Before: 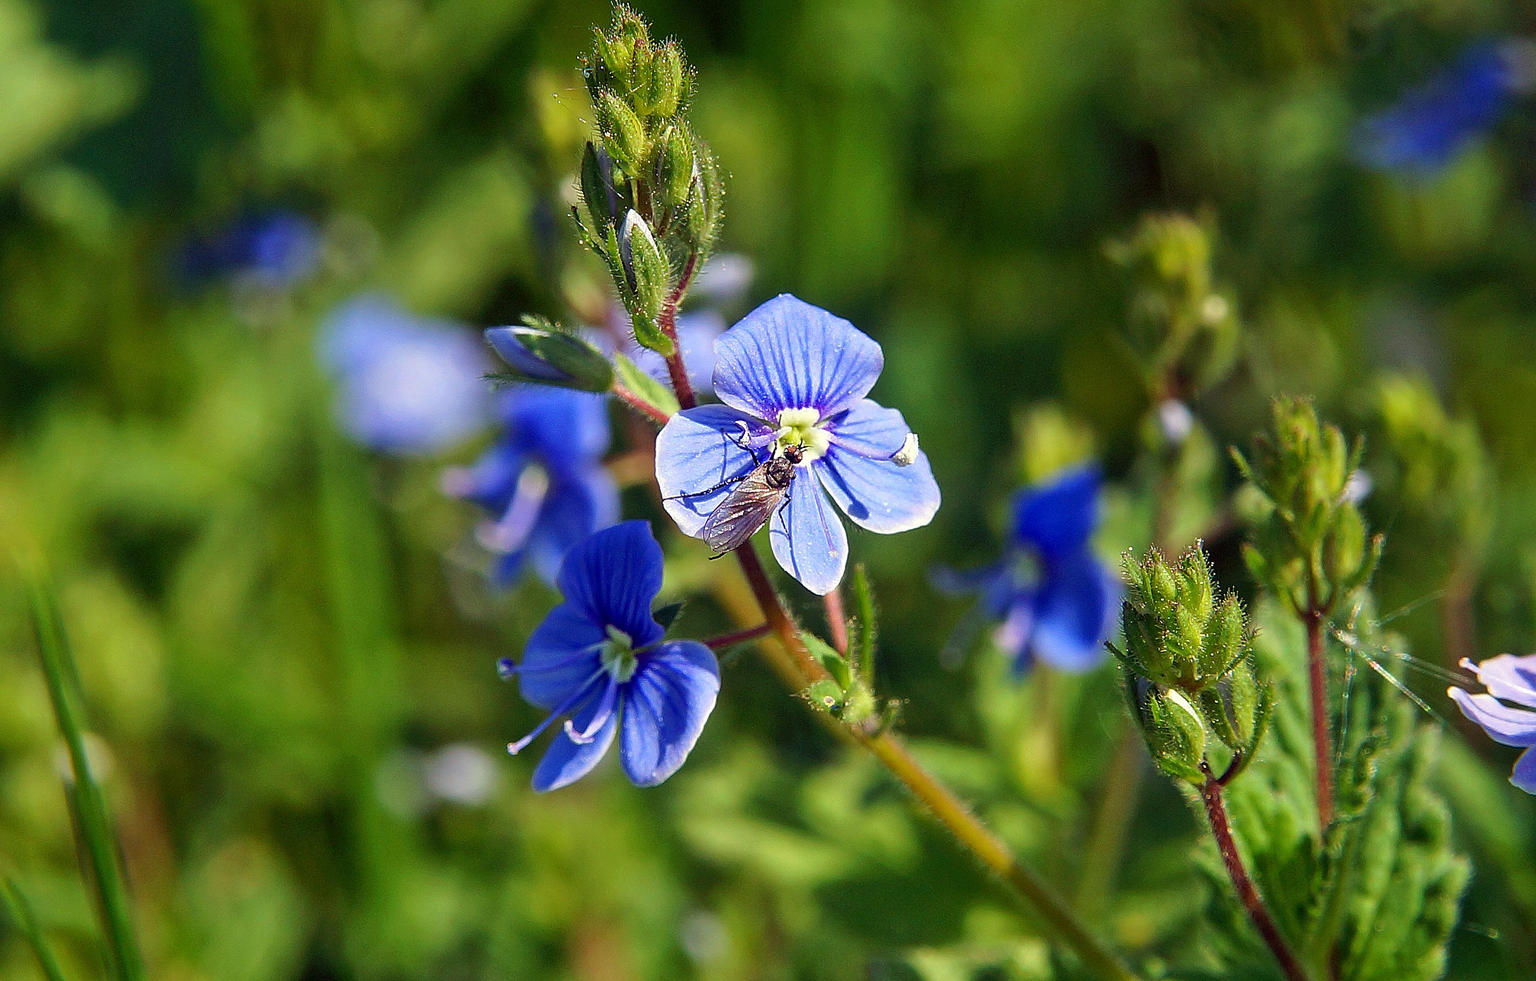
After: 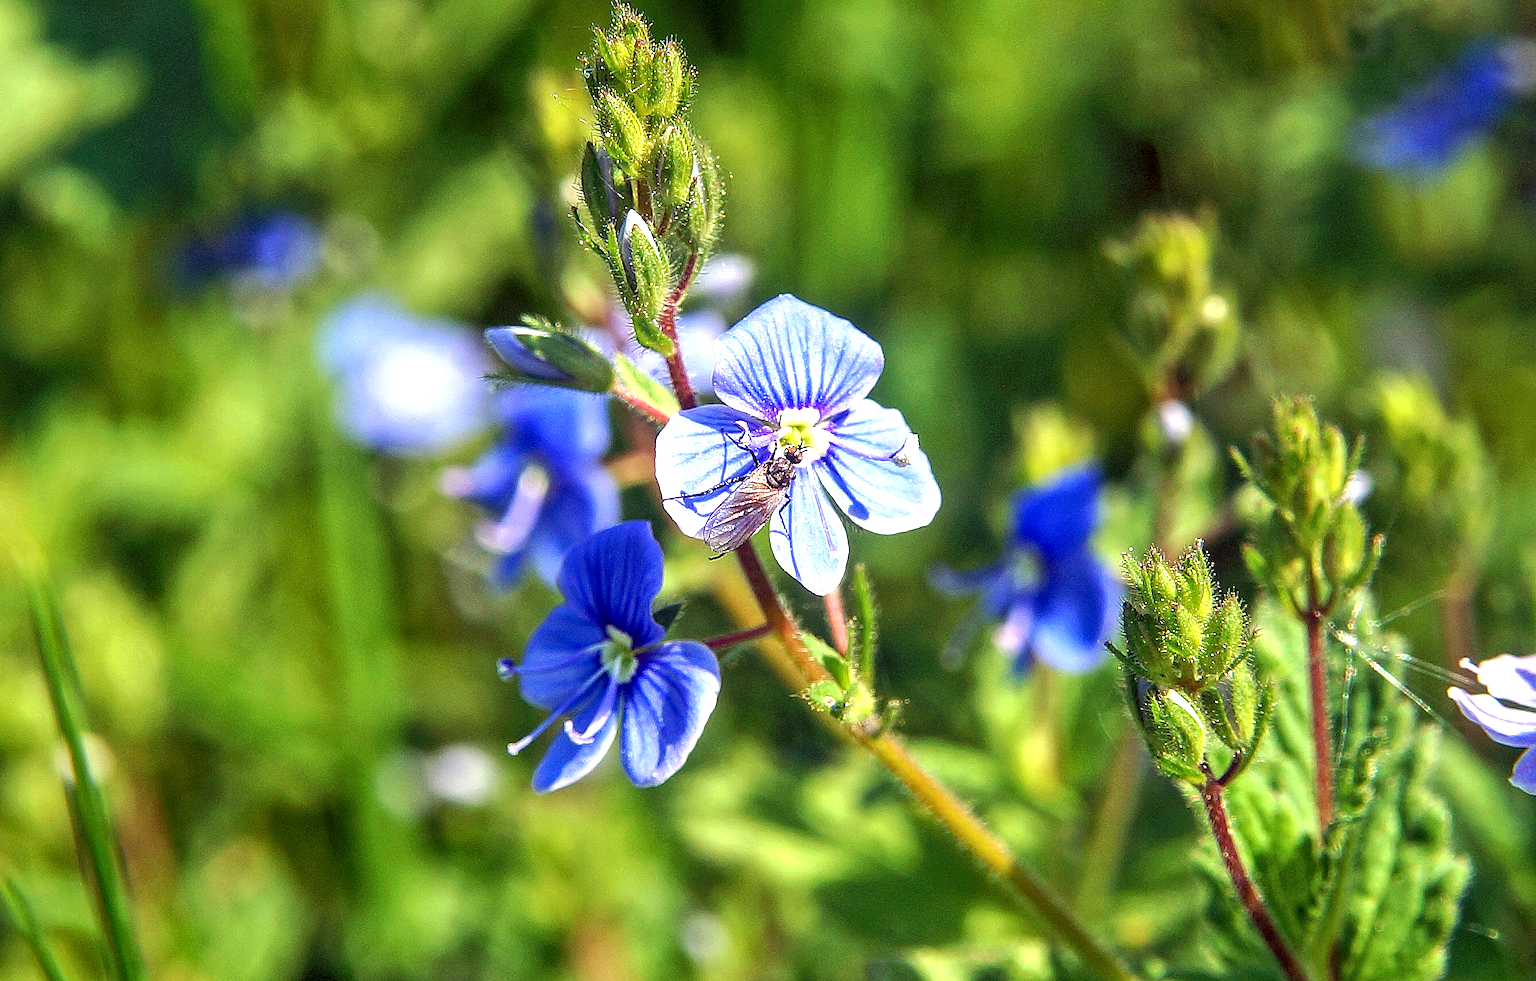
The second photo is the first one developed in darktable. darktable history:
exposure: black level correction 0, exposure 0.891 EV, compensate highlight preservation false
local contrast: on, module defaults
